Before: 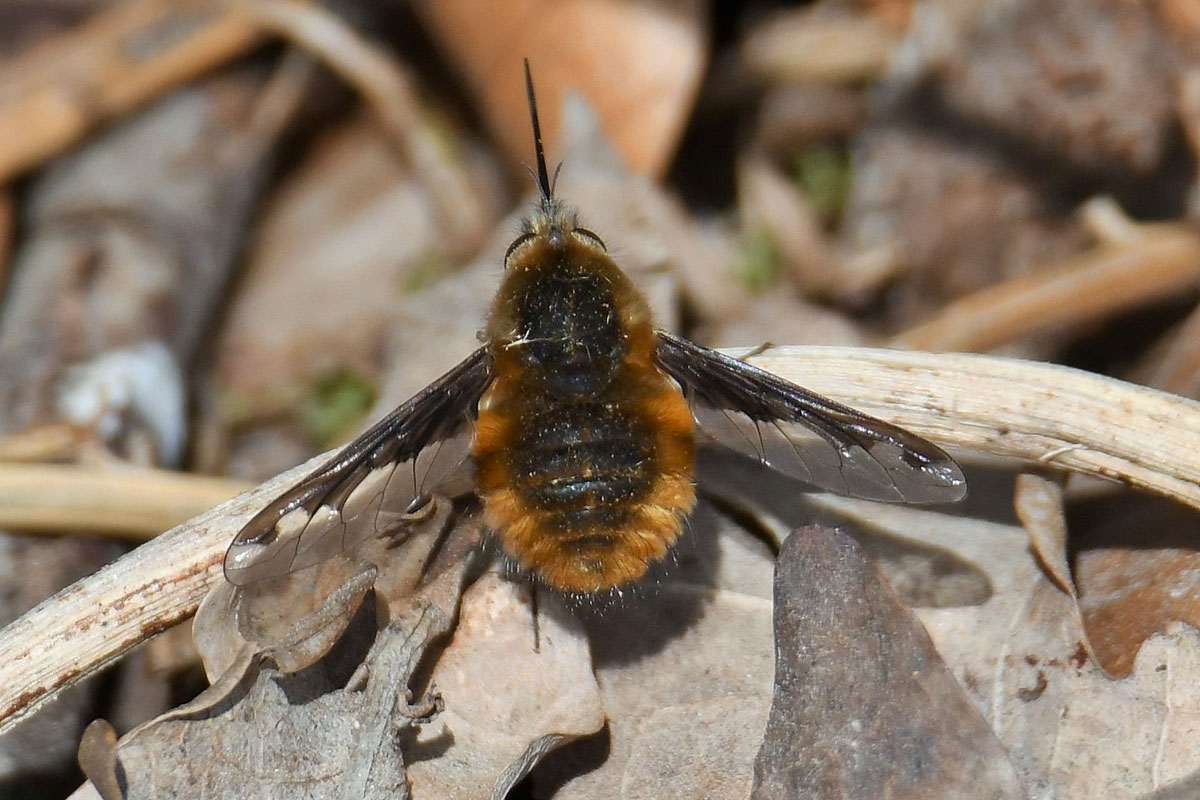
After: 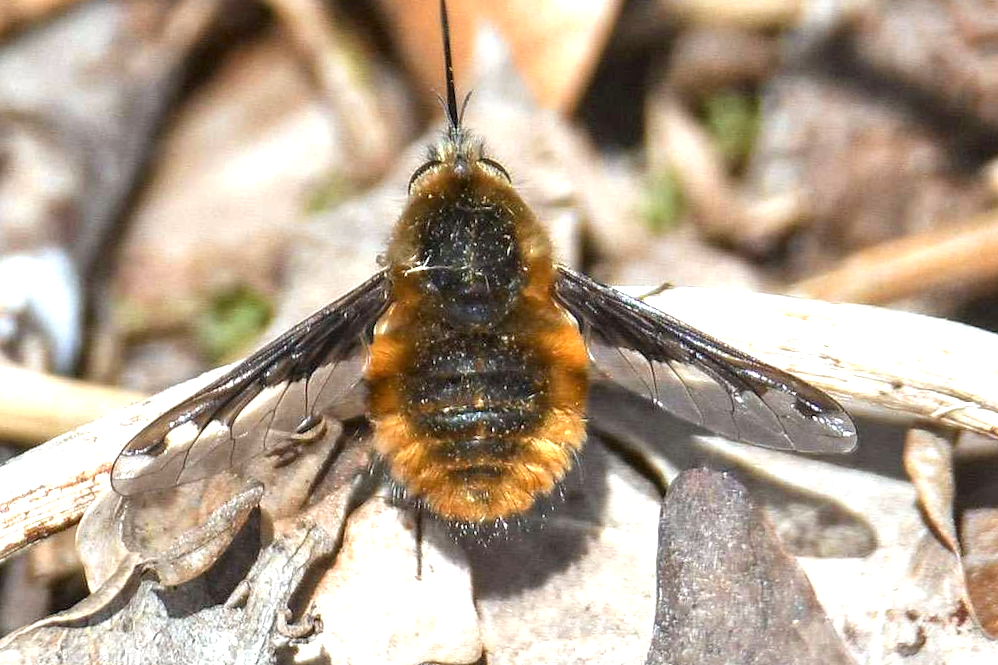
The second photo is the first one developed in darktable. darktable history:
exposure: black level correction 0, exposure 1.1 EV, compensate highlight preservation false
local contrast: detail 130%
crop and rotate: angle -3.27°, left 5.211%, top 5.211%, right 4.607%, bottom 4.607%
levels: levels [0, 0.498, 0.996]
white balance: red 0.988, blue 1.017
